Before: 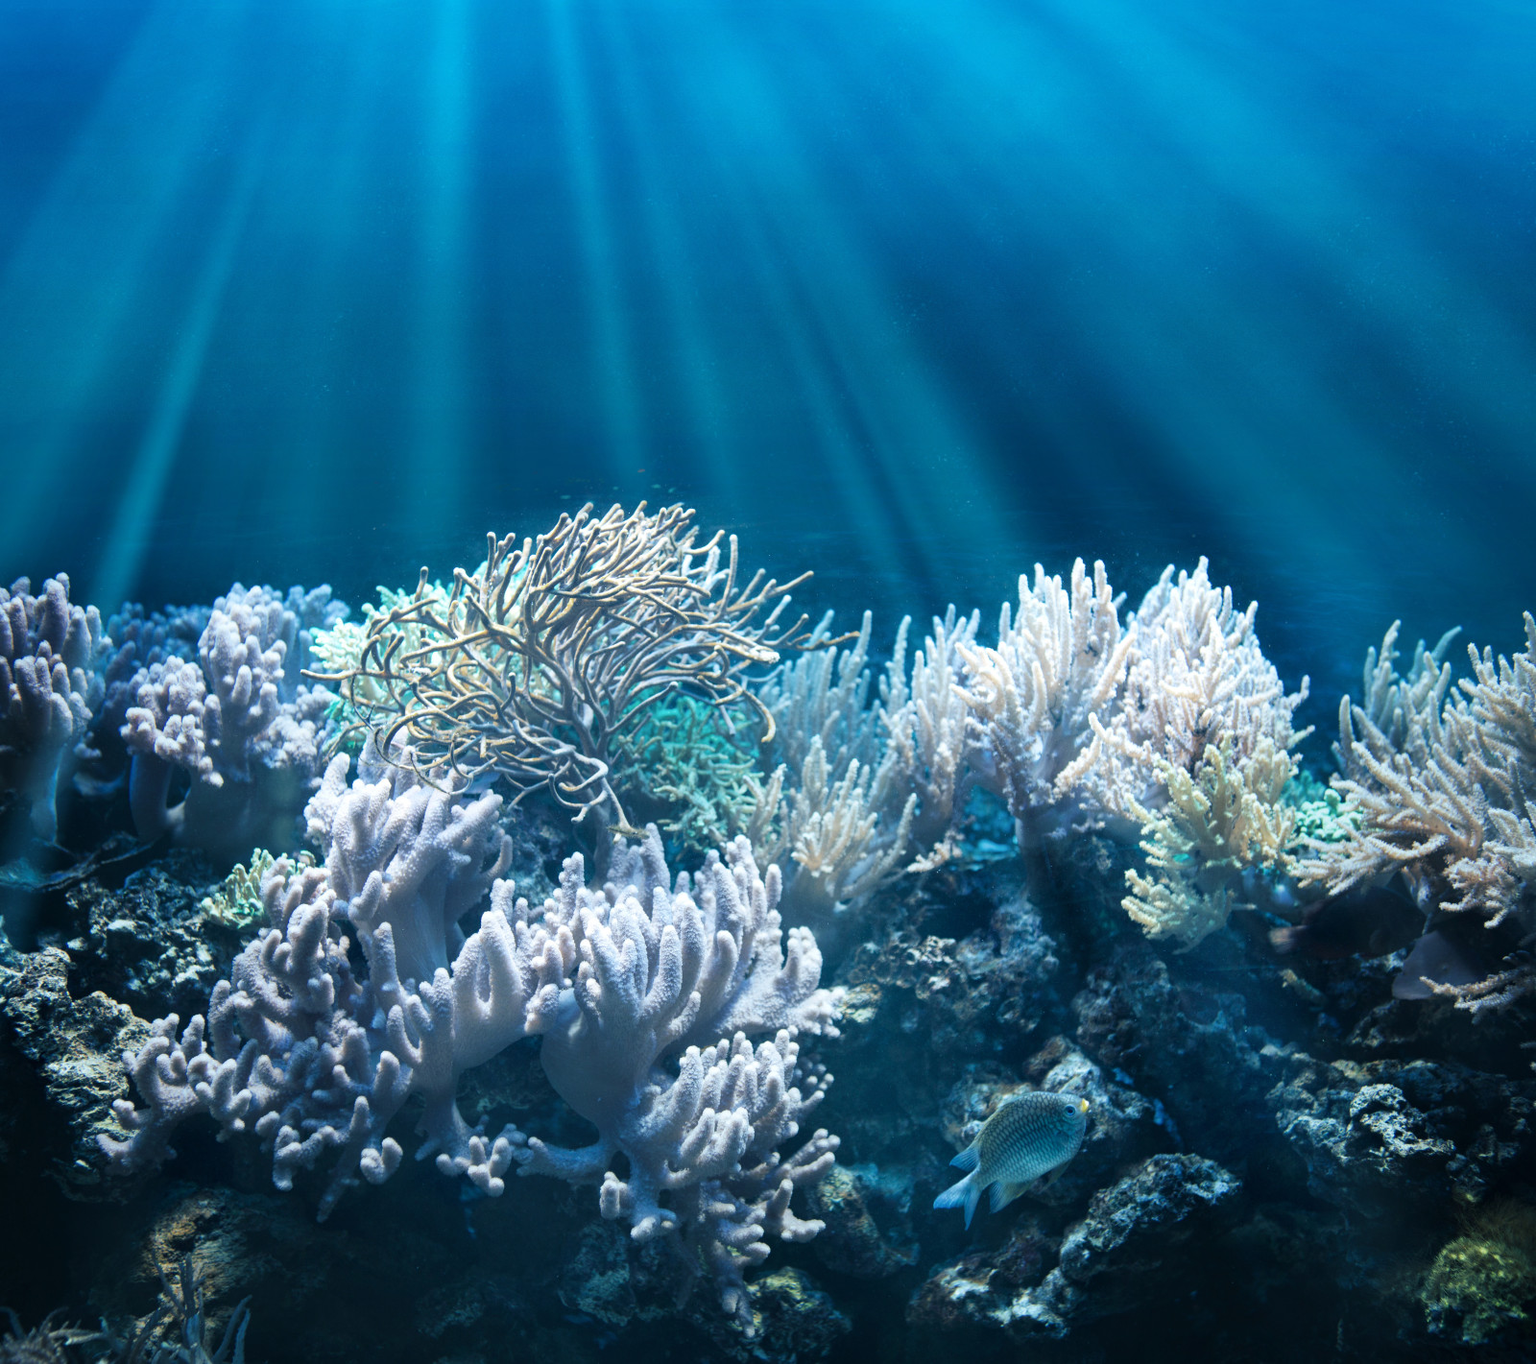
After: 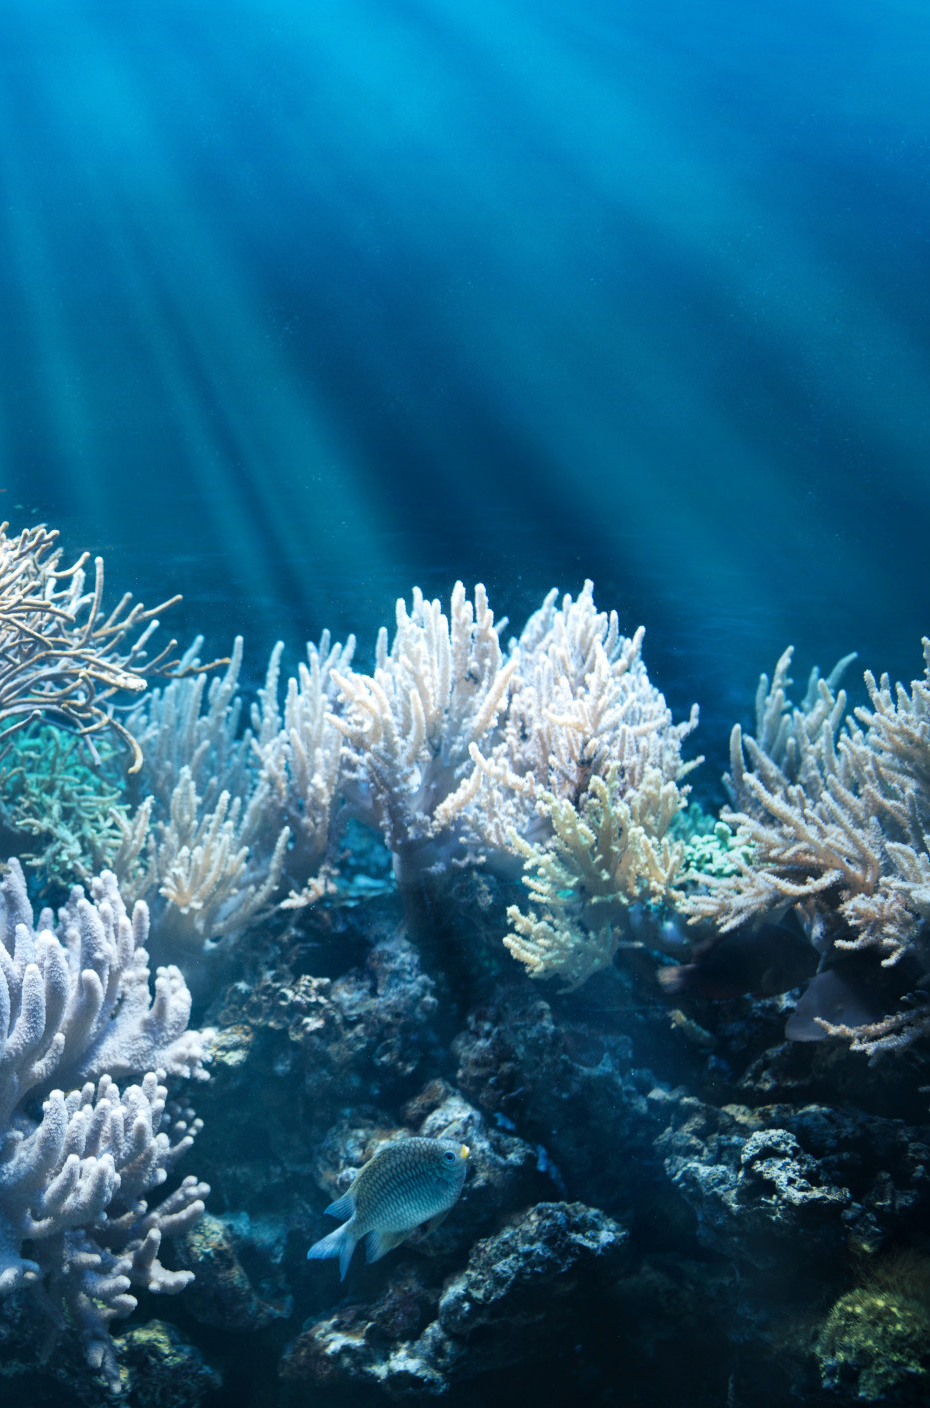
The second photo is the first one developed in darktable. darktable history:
crop: left 41.609%
